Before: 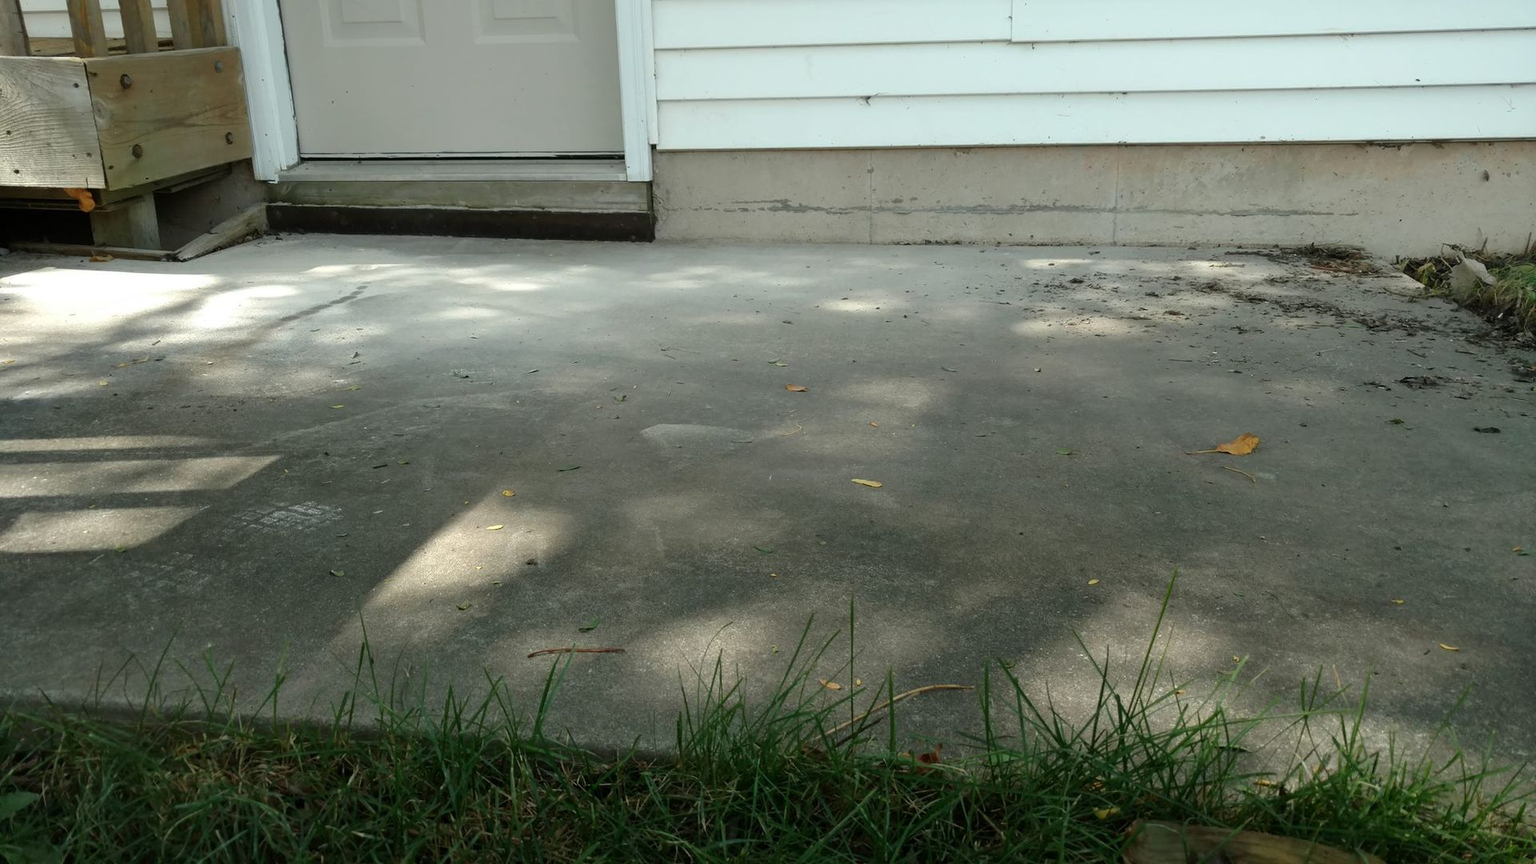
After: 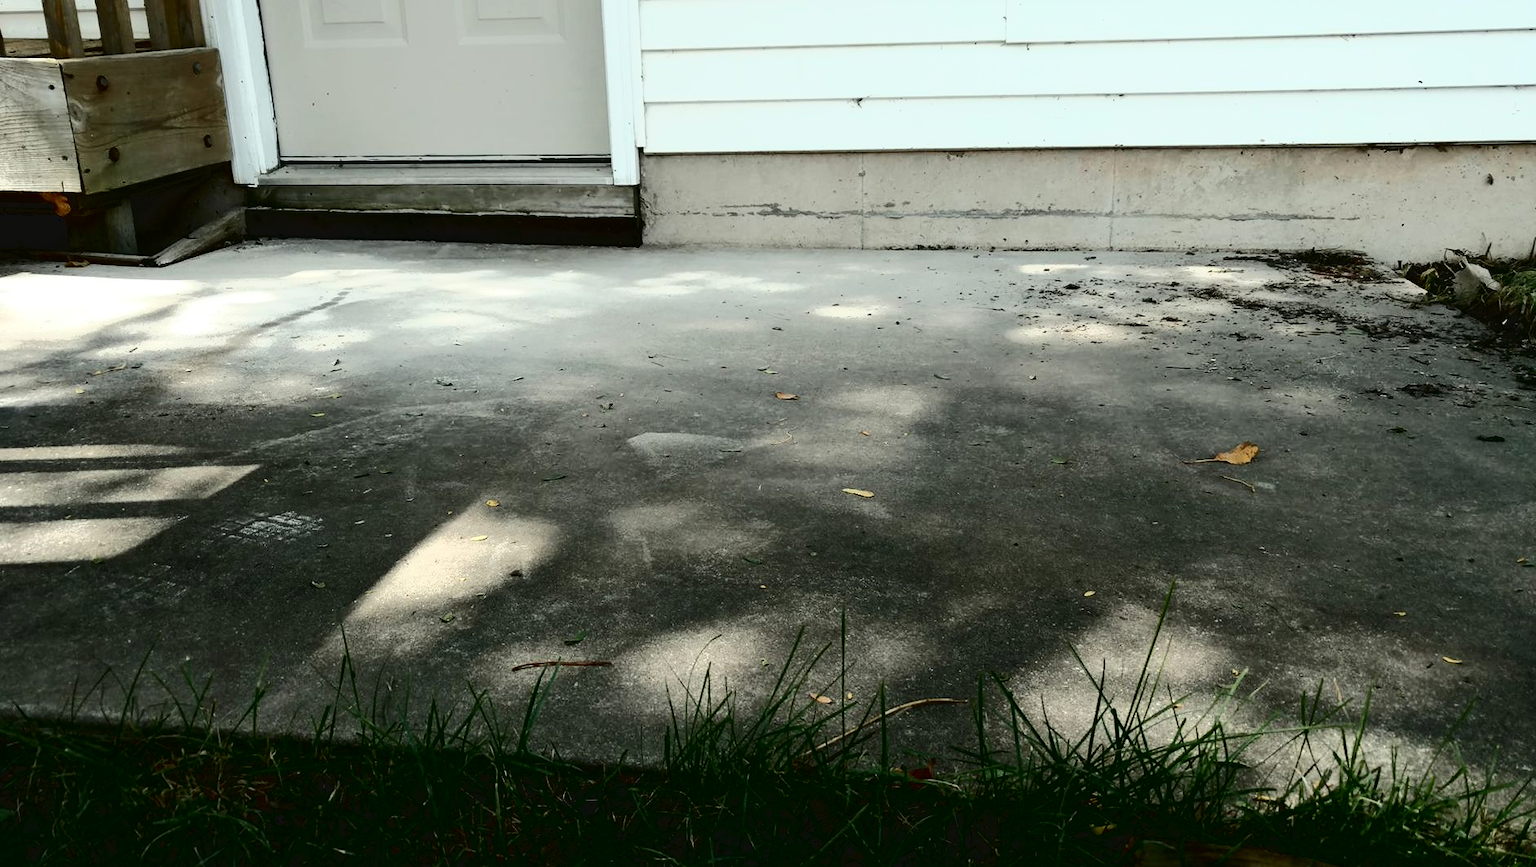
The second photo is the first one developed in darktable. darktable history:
crop: left 1.69%, right 0.28%, bottom 1.56%
tone curve: curves: ch0 [(0, 0) (0.003, 0.043) (0.011, 0.043) (0.025, 0.035) (0.044, 0.042) (0.069, 0.035) (0.1, 0.03) (0.136, 0.017) (0.177, 0.03) (0.224, 0.06) (0.277, 0.118) (0.335, 0.189) (0.399, 0.297) (0.468, 0.483) (0.543, 0.631) (0.623, 0.746) (0.709, 0.823) (0.801, 0.944) (0.898, 0.966) (1, 1)], color space Lab, independent channels, preserve colors none
